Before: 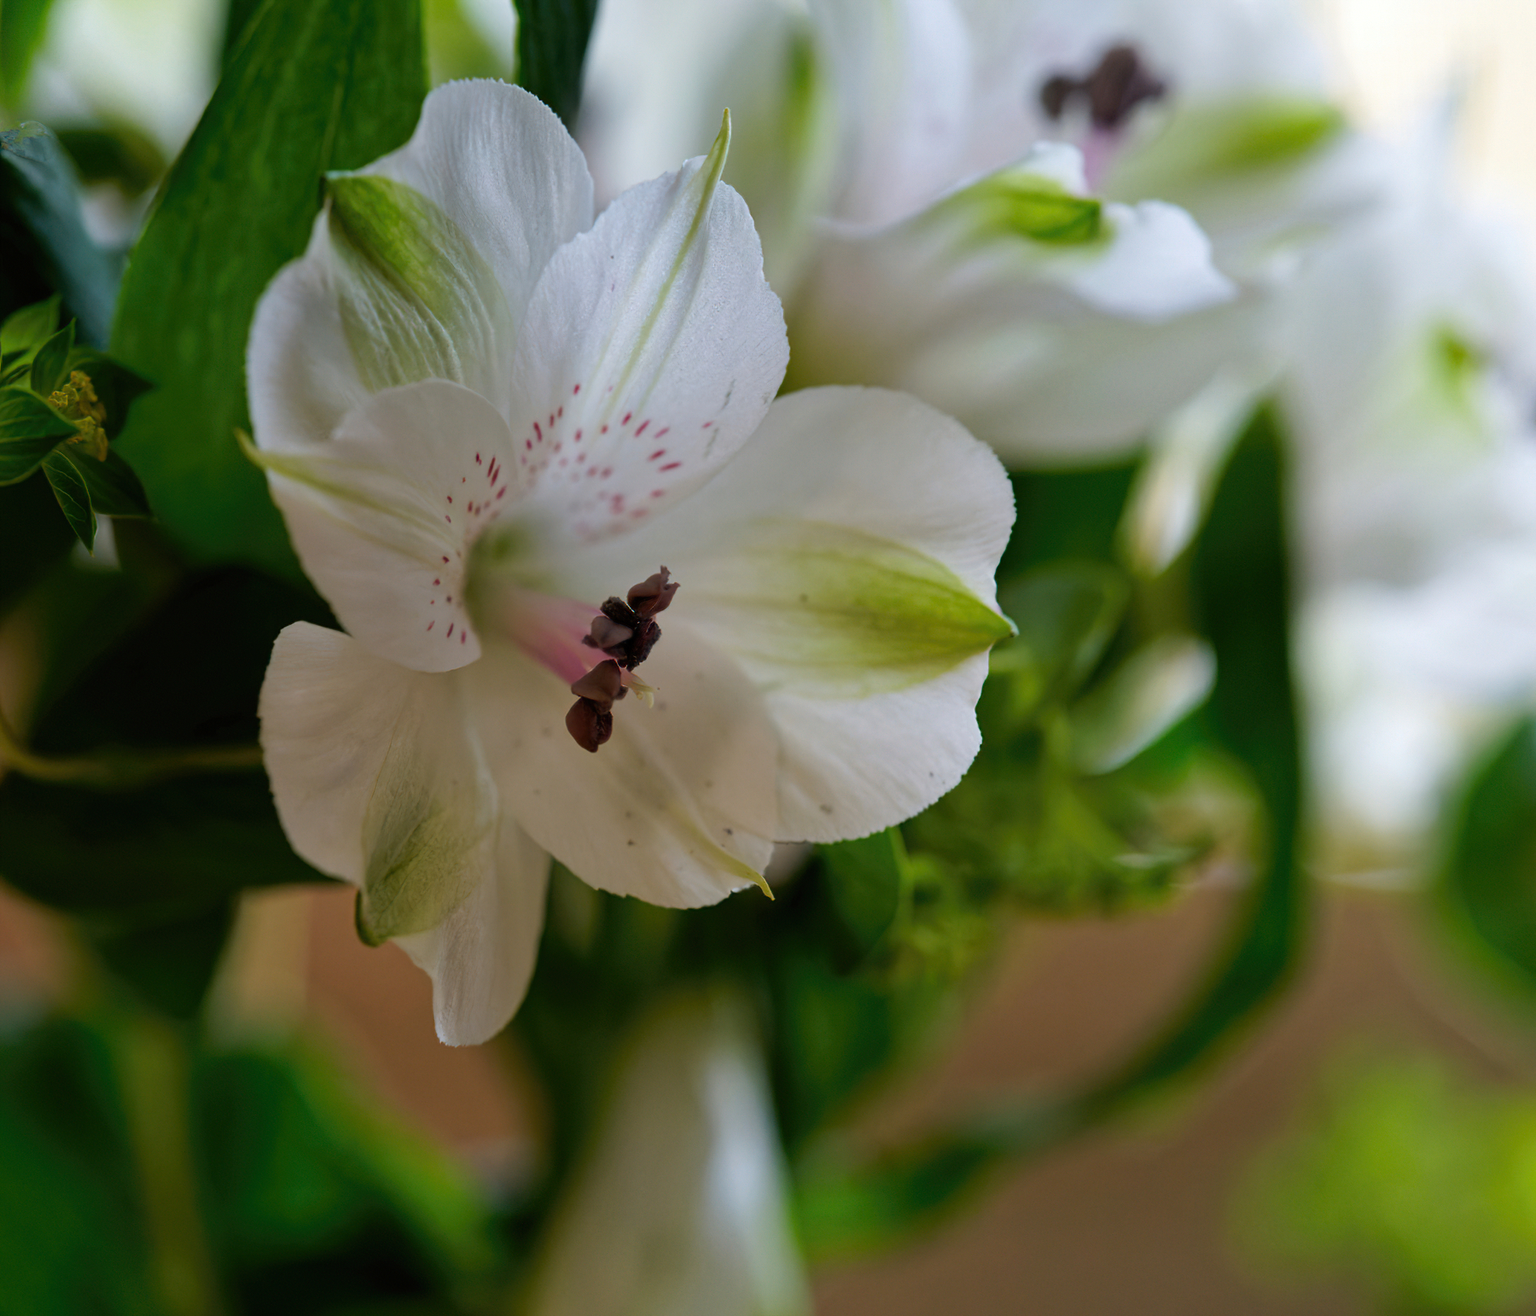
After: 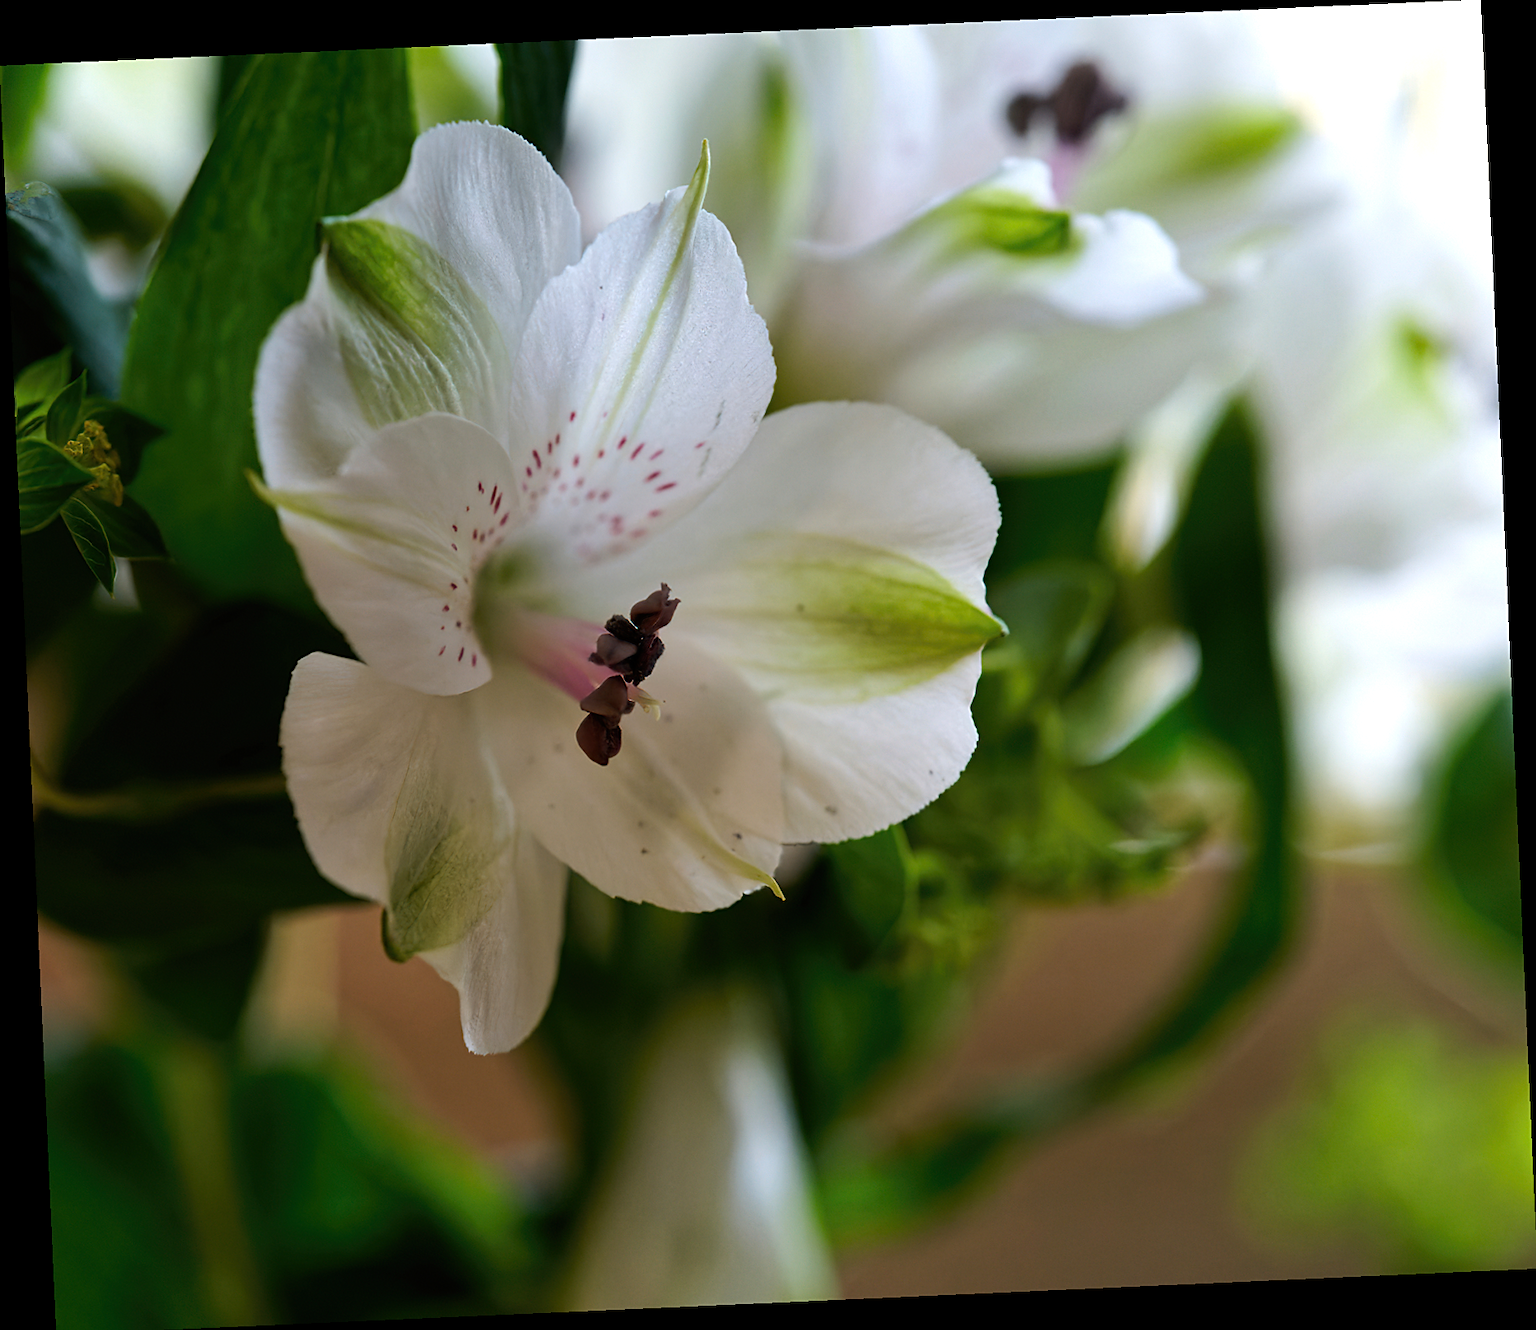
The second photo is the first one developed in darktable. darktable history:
tone equalizer: -8 EV -0.417 EV, -7 EV -0.389 EV, -6 EV -0.333 EV, -5 EV -0.222 EV, -3 EV 0.222 EV, -2 EV 0.333 EV, -1 EV 0.389 EV, +0 EV 0.417 EV, edges refinement/feathering 500, mask exposure compensation -1.57 EV, preserve details no
rotate and perspective: rotation -2.56°, automatic cropping off
sharpen: radius 1.864, amount 0.398, threshold 1.271
crop: top 0.05%, bottom 0.098%
